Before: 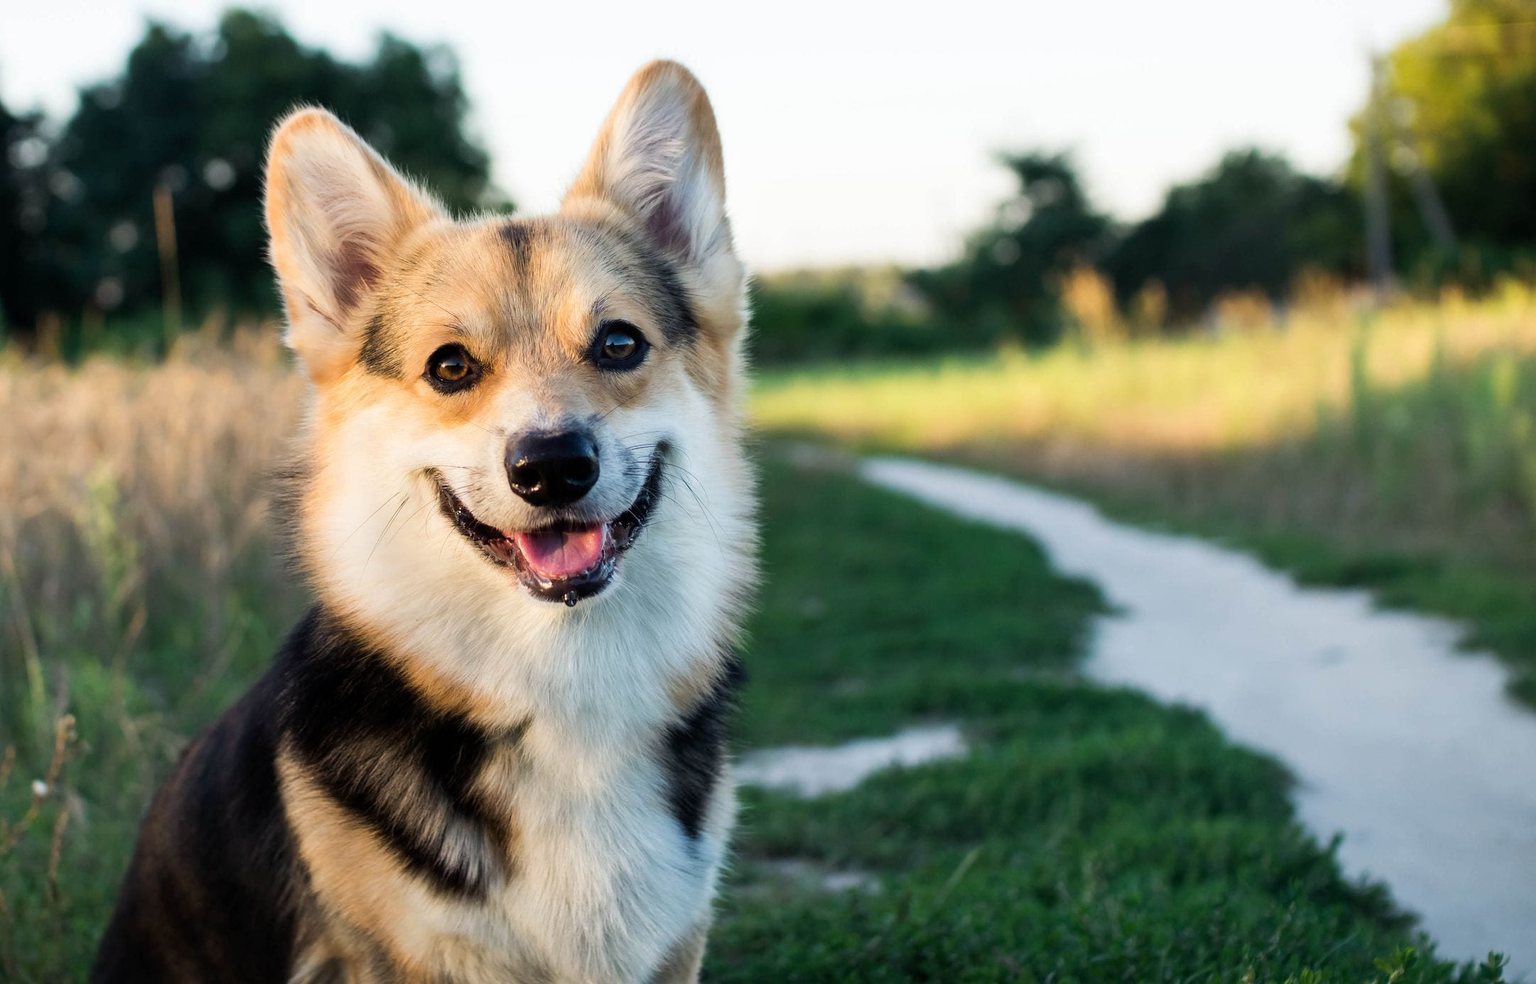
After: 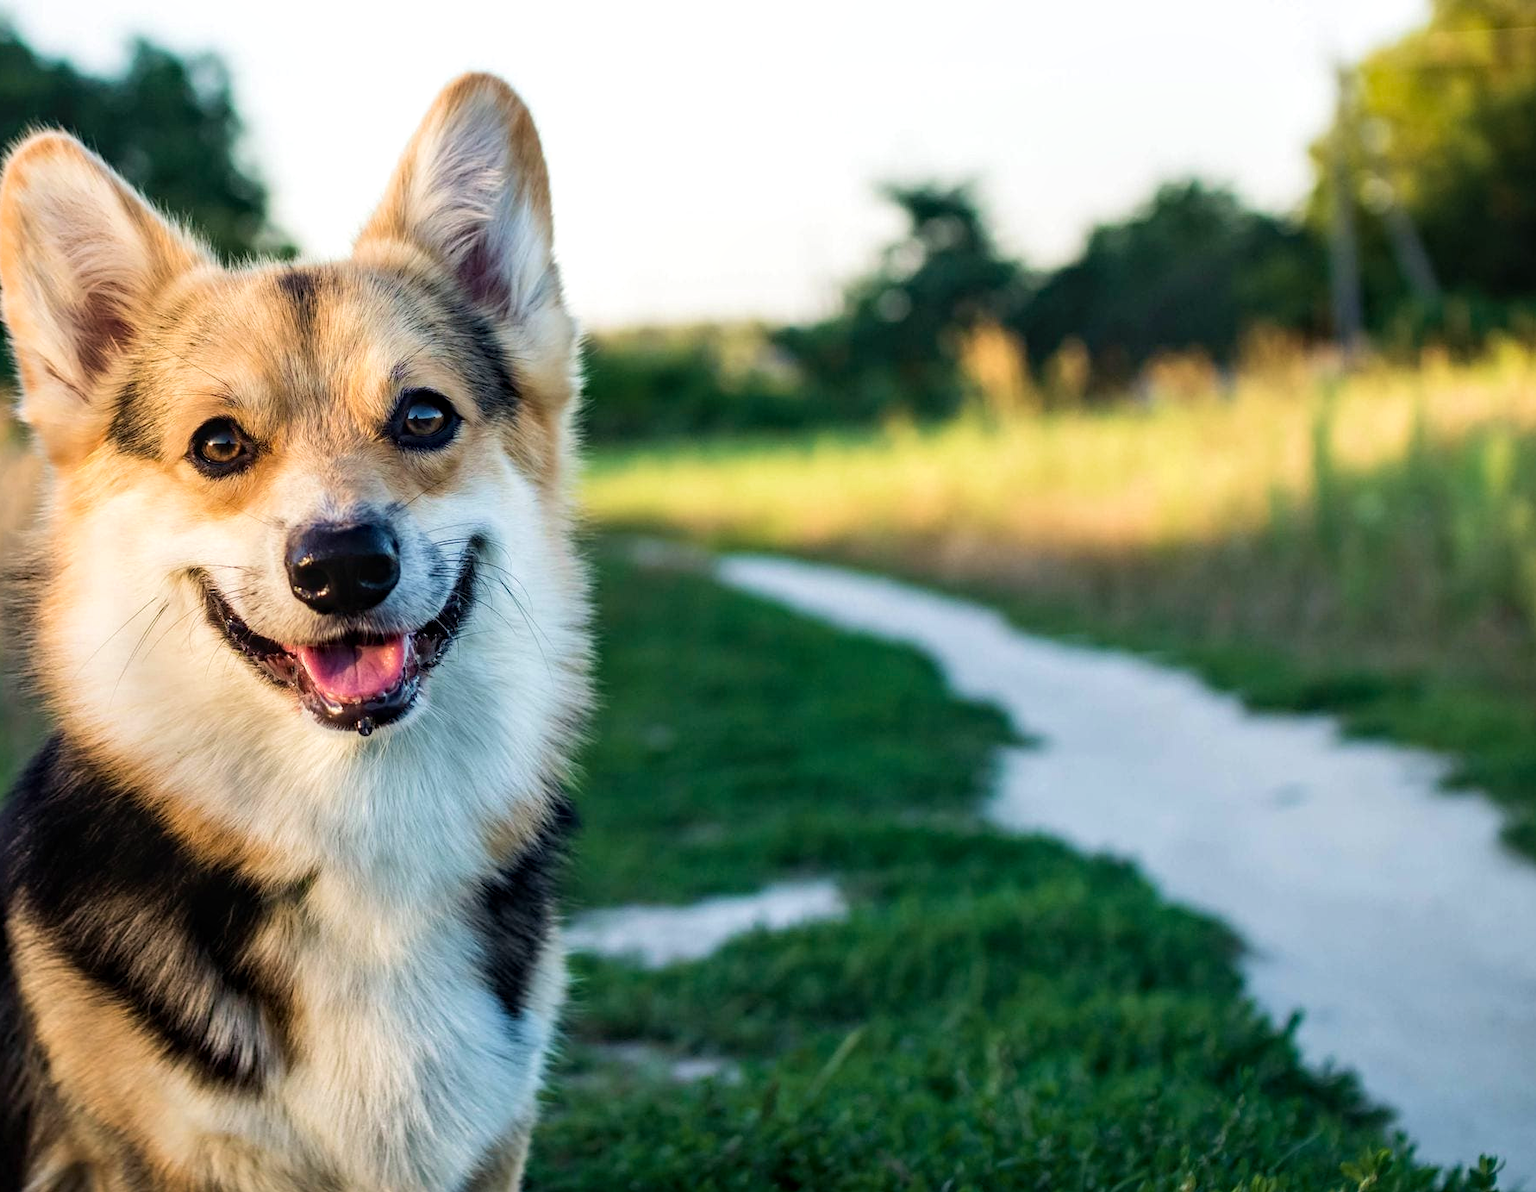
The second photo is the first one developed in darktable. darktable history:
velvia: on, module defaults
crop: left 17.582%, bottom 0.031%
exposure: exposure 0.078 EV, compensate highlight preservation false
local contrast: on, module defaults
haze removal: compatibility mode true, adaptive false
